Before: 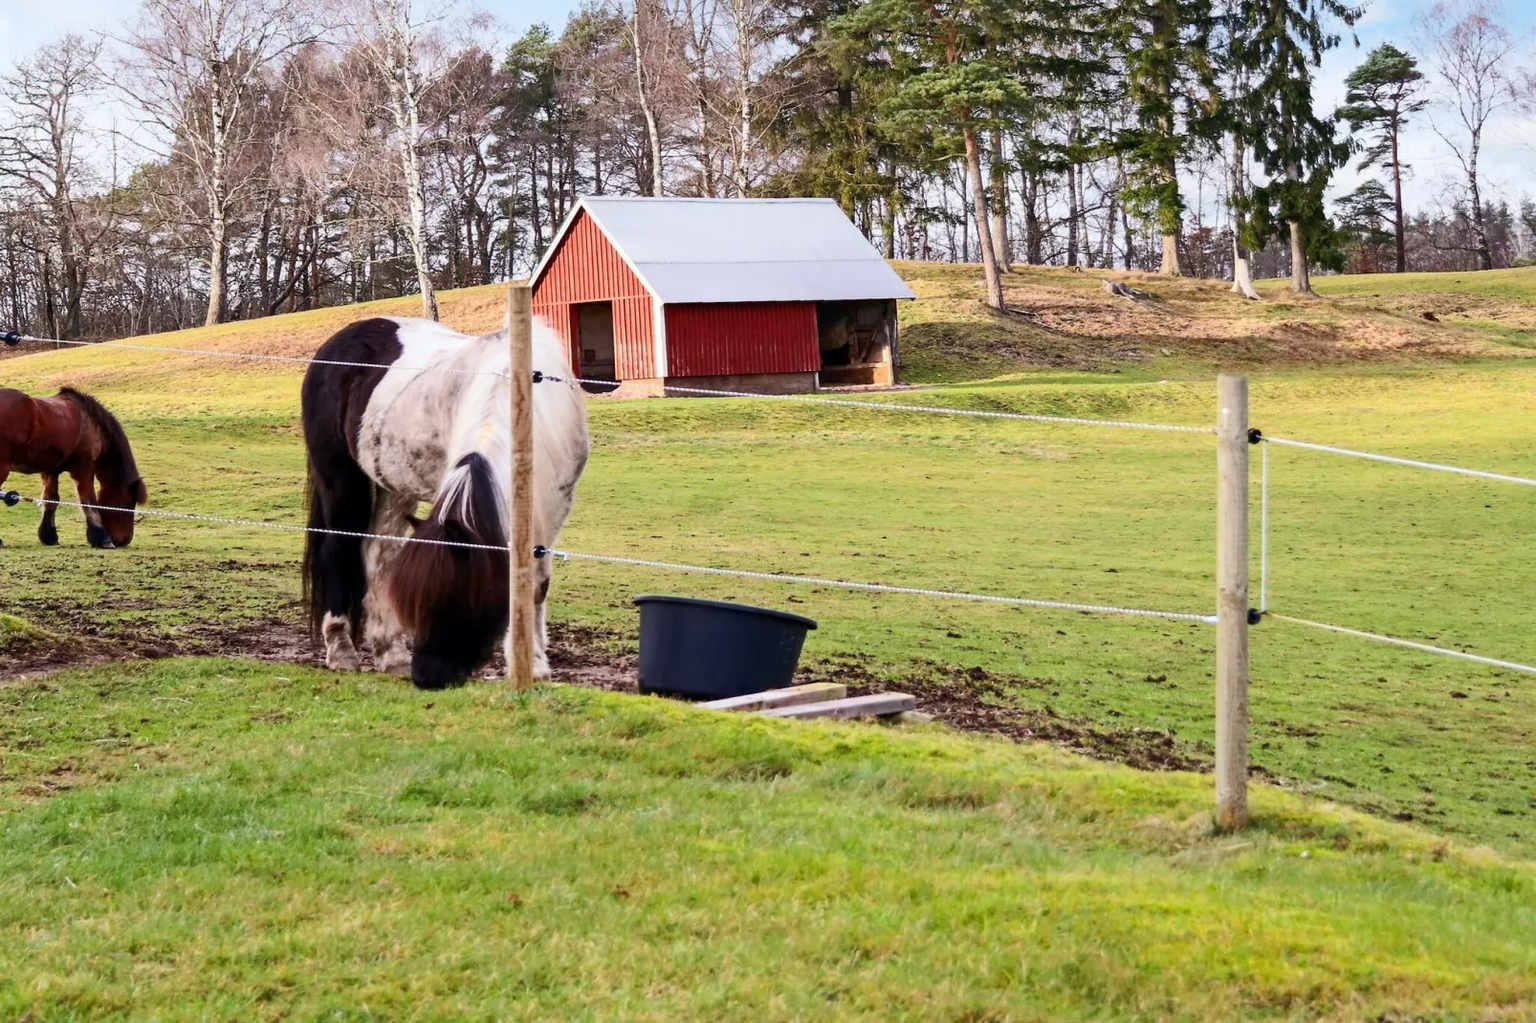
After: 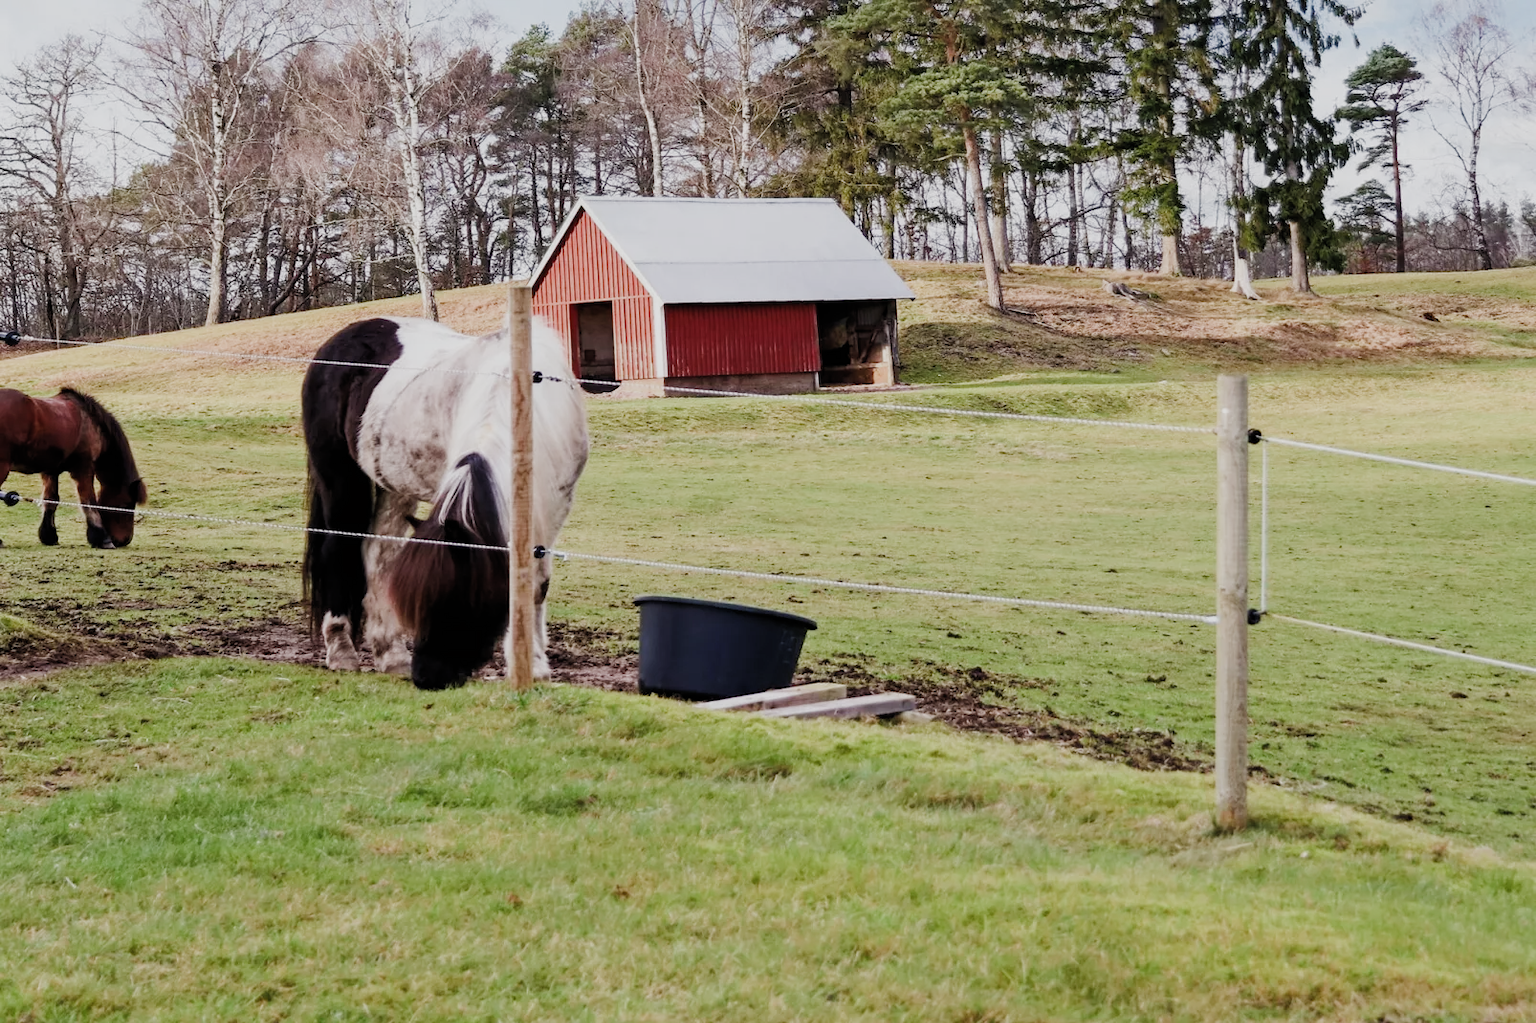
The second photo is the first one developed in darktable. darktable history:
filmic rgb: black relative exposure -7.65 EV, white relative exposure 4.56 EV, threshold 2.95 EV, hardness 3.61, preserve chrominance RGB euclidean norm (legacy), color science v4 (2020), iterations of high-quality reconstruction 0, enable highlight reconstruction true
color correction: highlights b* 0.016, saturation 0.985
